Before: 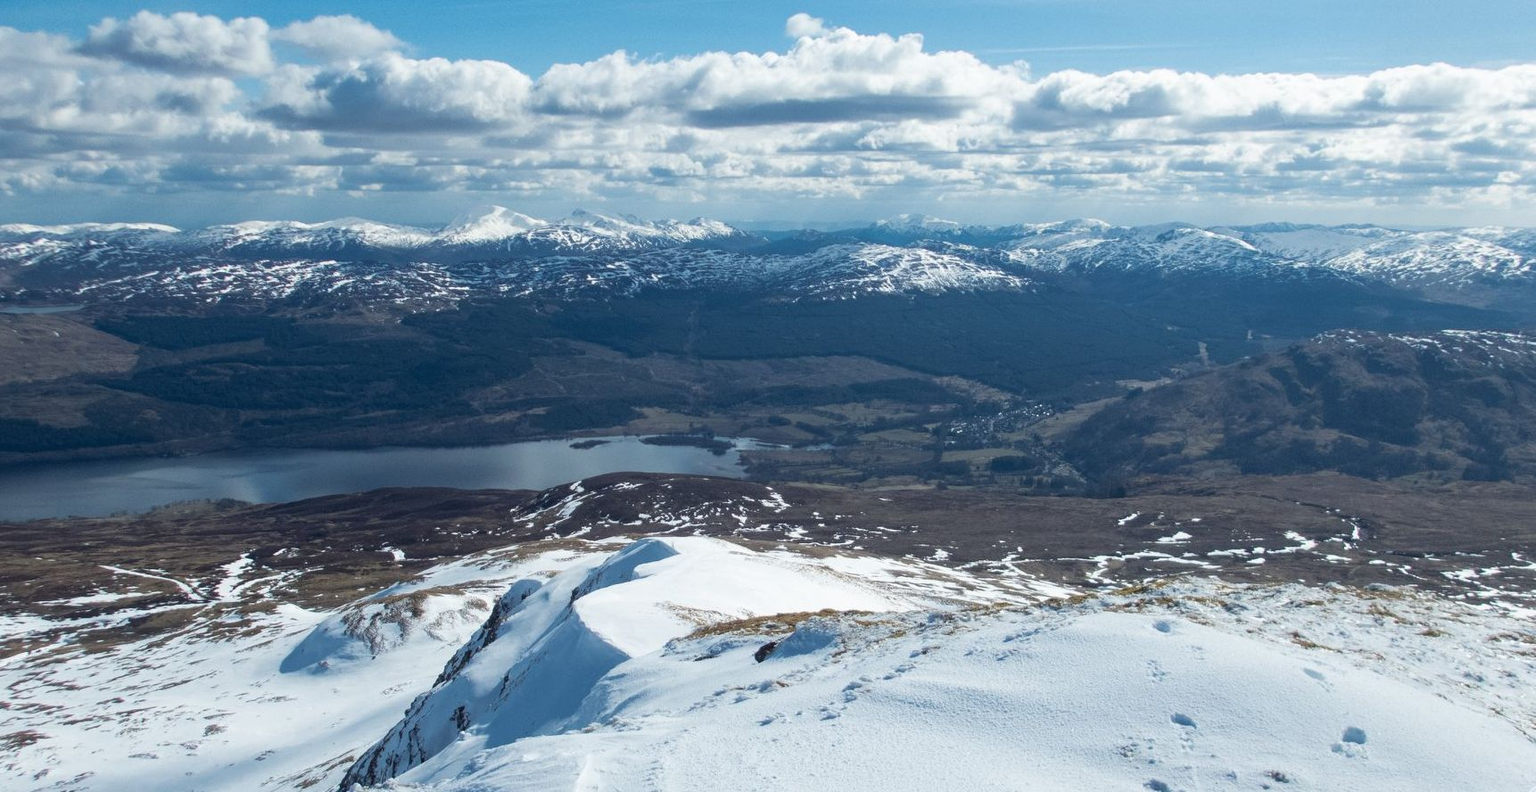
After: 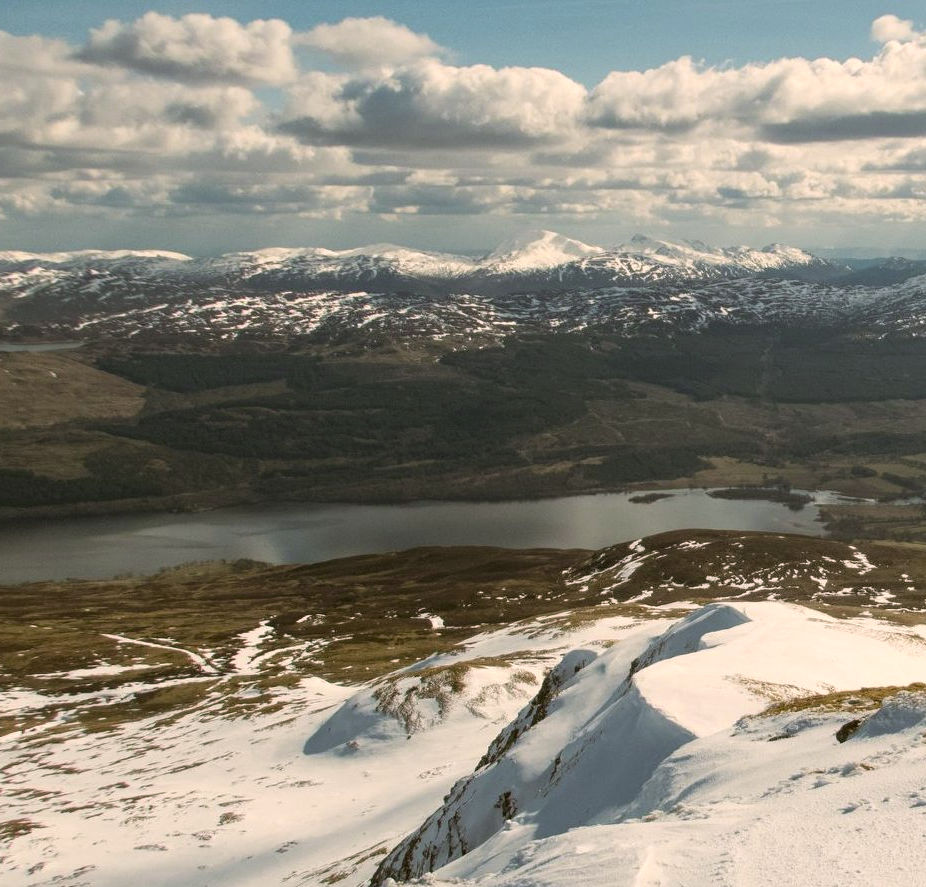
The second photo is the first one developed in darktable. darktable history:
crop: left 0.587%, right 45.588%, bottom 0.086%
color correction: highlights a* 8.98, highlights b* 15.09, shadows a* -0.49, shadows b* 26.52
